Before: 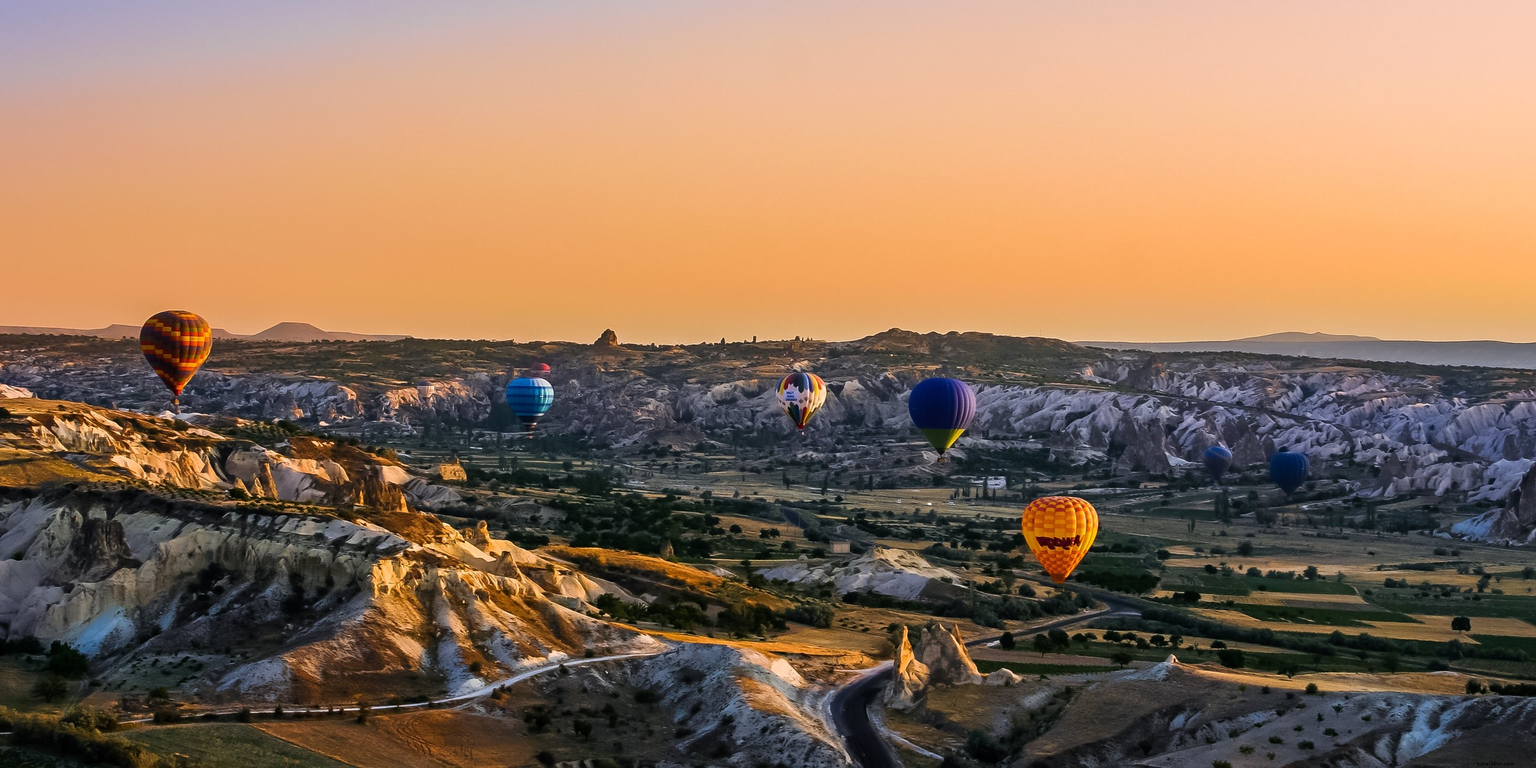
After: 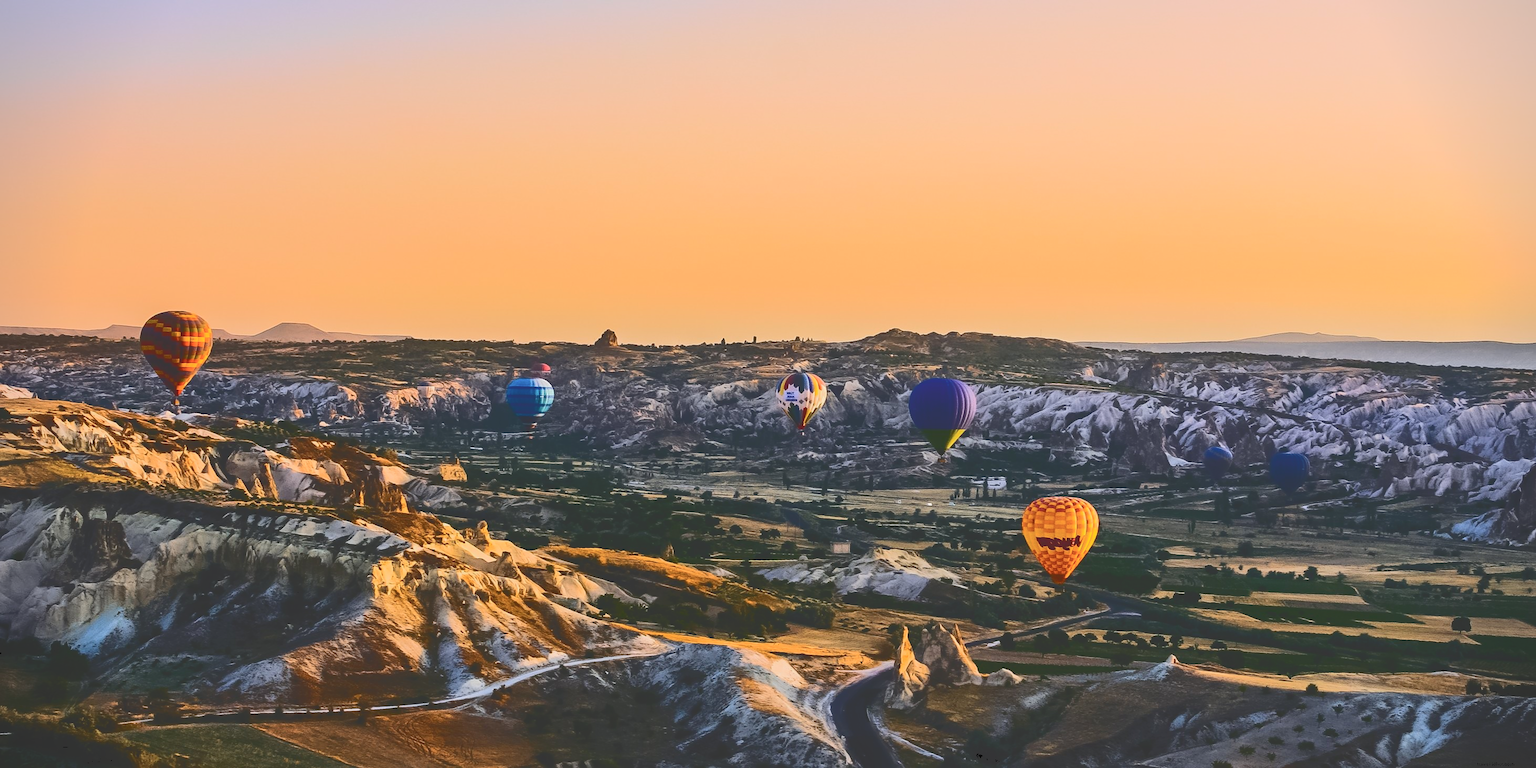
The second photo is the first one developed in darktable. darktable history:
vignetting: fall-off start 91.15%, brightness -0.45, saturation -0.687, unbound false
tone curve: curves: ch0 [(0, 0) (0.003, 0.219) (0.011, 0.219) (0.025, 0.223) (0.044, 0.226) (0.069, 0.232) (0.1, 0.24) (0.136, 0.245) (0.177, 0.257) (0.224, 0.281) (0.277, 0.324) (0.335, 0.392) (0.399, 0.484) (0.468, 0.585) (0.543, 0.672) (0.623, 0.741) (0.709, 0.788) (0.801, 0.835) (0.898, 0.878) (1, 1)], color space Lab, independent channels, preserve colors none
color correction: highlights b* -0.033, saturation 0.989
